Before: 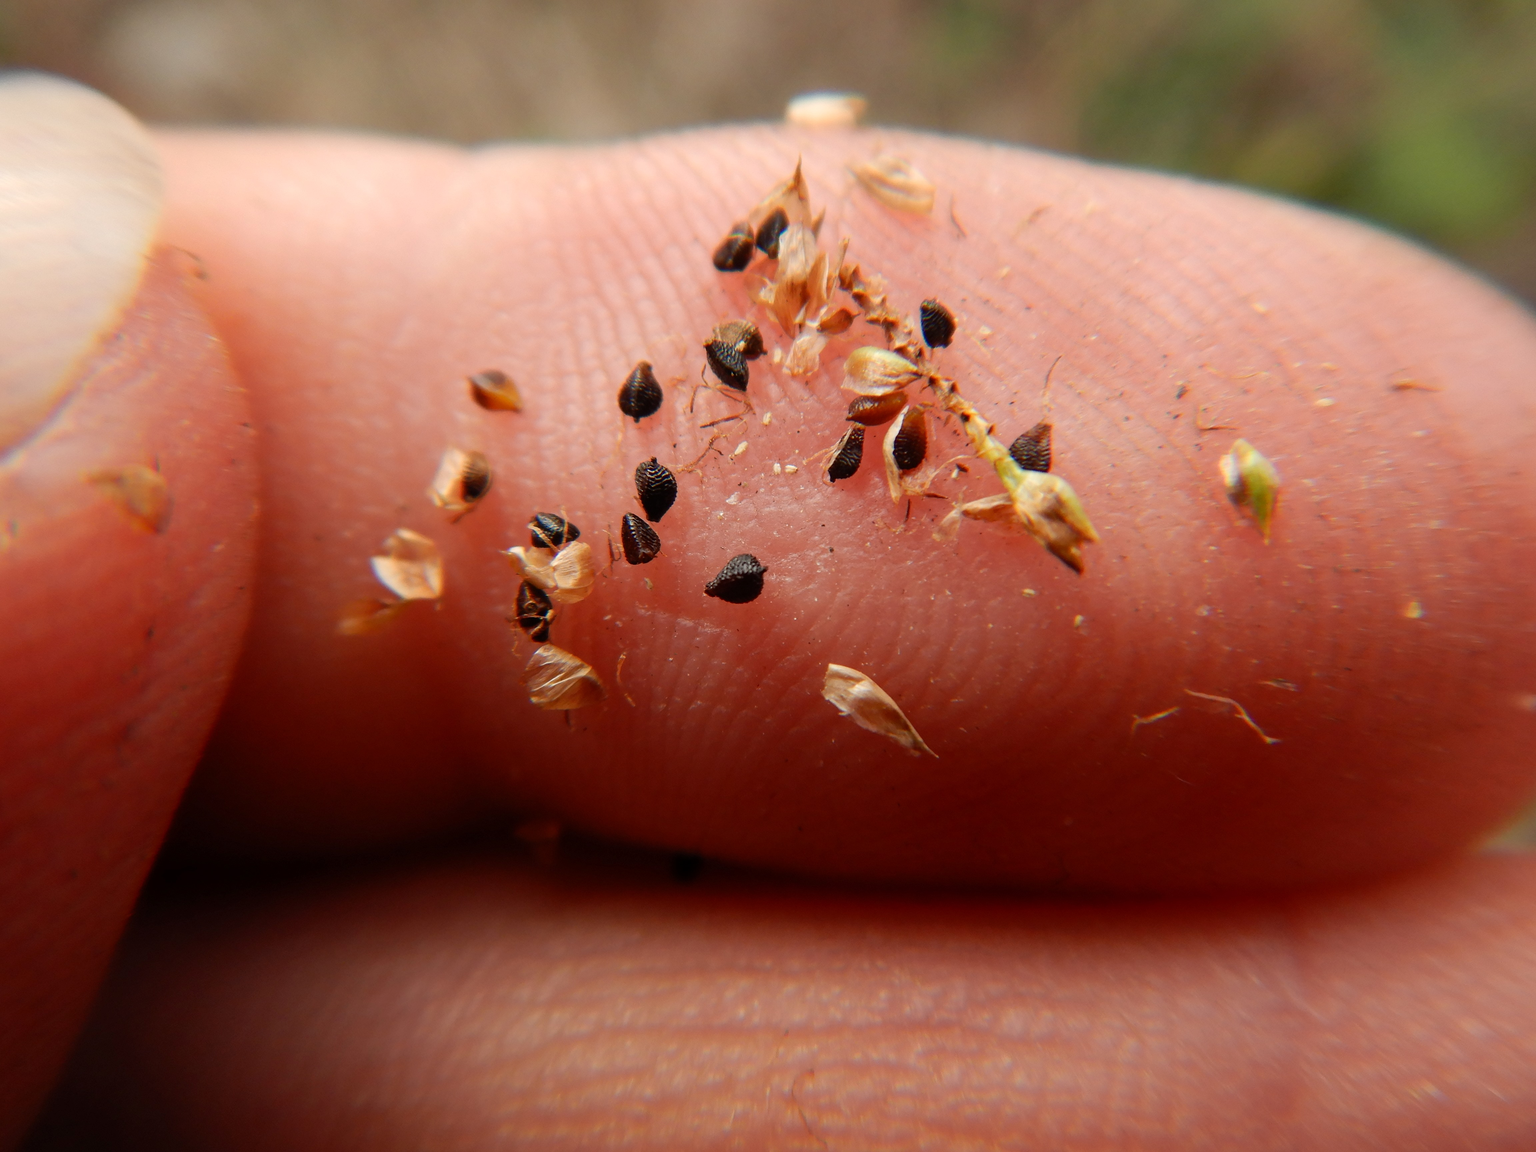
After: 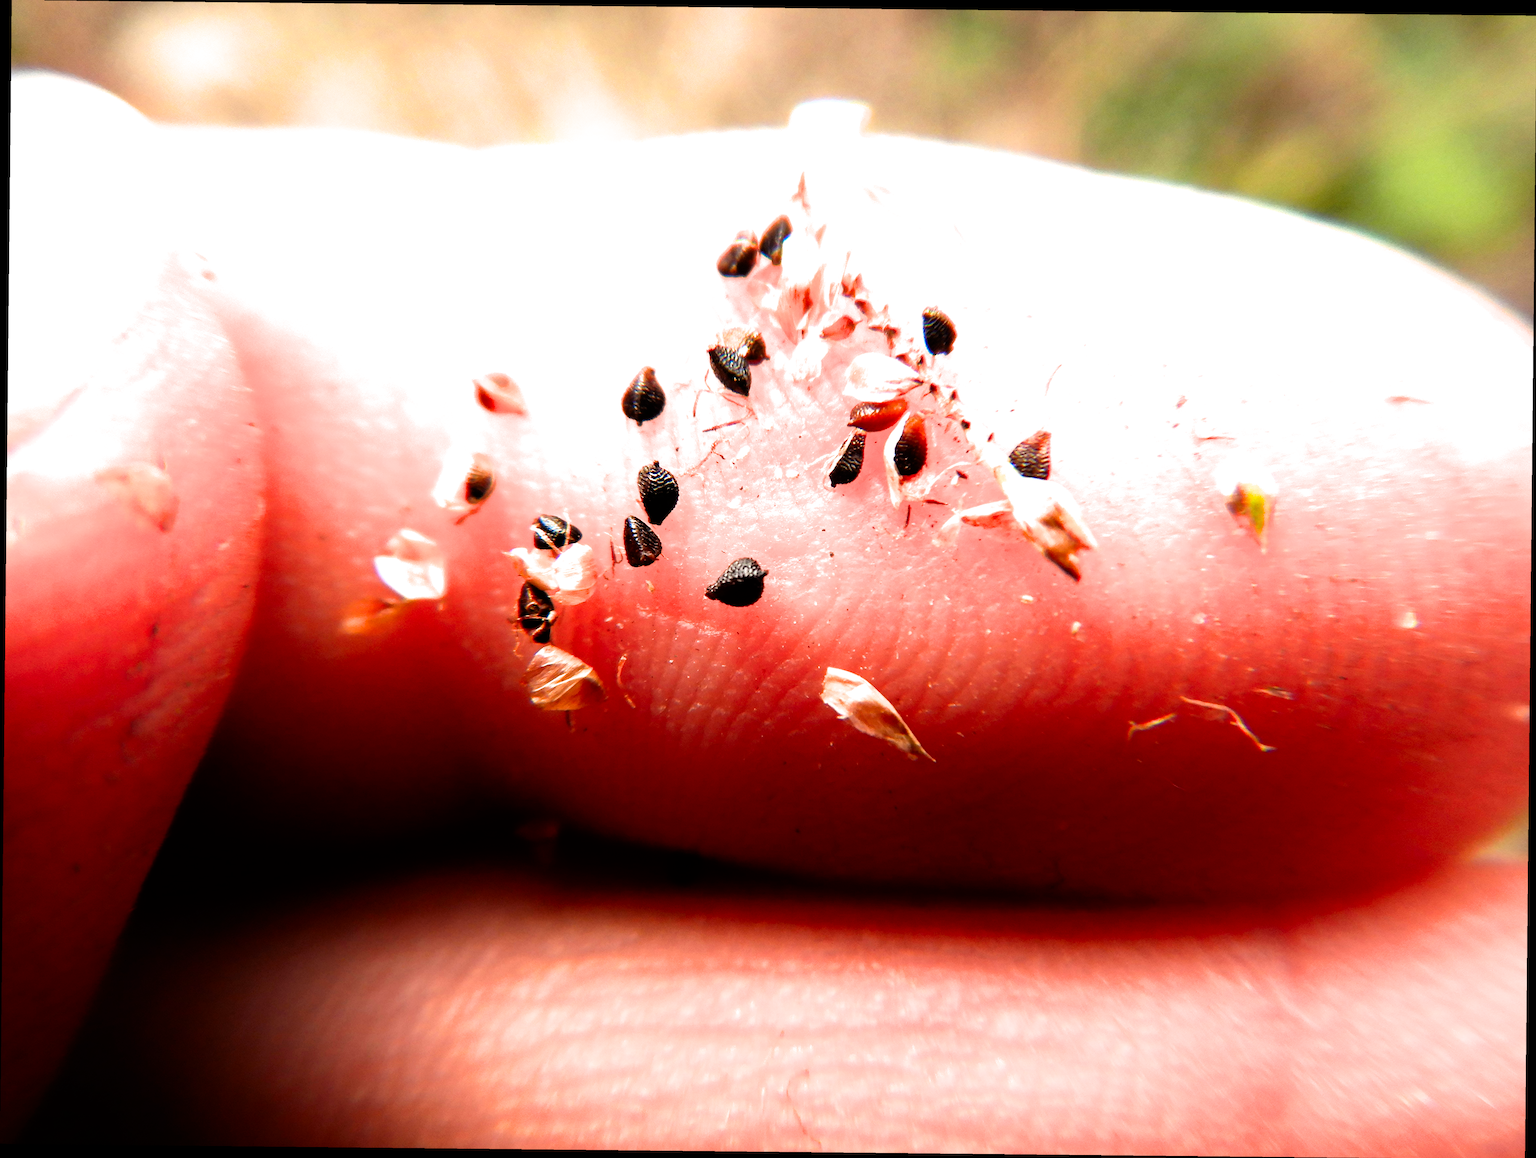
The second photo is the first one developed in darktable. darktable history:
exposure: black level correction 0, exposure 0.498 EV, compensate highlight preservation false
crop and rotate: angle -0.588°
filmic rgb: black relative exposure -7.99 EV, white relative exposure 2.47 EV, hardness 6.36, color science v6 (2022)
contrast brightness saturation: contrast 0.089, saturation 0.274
tone equalizer: -8 EV -1.06 EV, -7 EV -0.973 EV, -6 EV -0.851 EV, -5 EV -0.58 EV, -3 EV 0.586 EV, -2 EV 0.885 EV, -1 EV 0.994 EV, +0 EV 1.06 EV, mask exposure compensation -0.511 EV
color zones: curves: ch0 [(0.068, 0.464) (0.25, 0.5) (0.48, 0.508) (0.75, 0.536) (0.886, 0.476) (0.967, 0.456)]; ch1 [(0.066, 0.456) (0.25, 0.5) (0.616, 0.508) (0.746, 0.56) (0.934, 0.444)]
